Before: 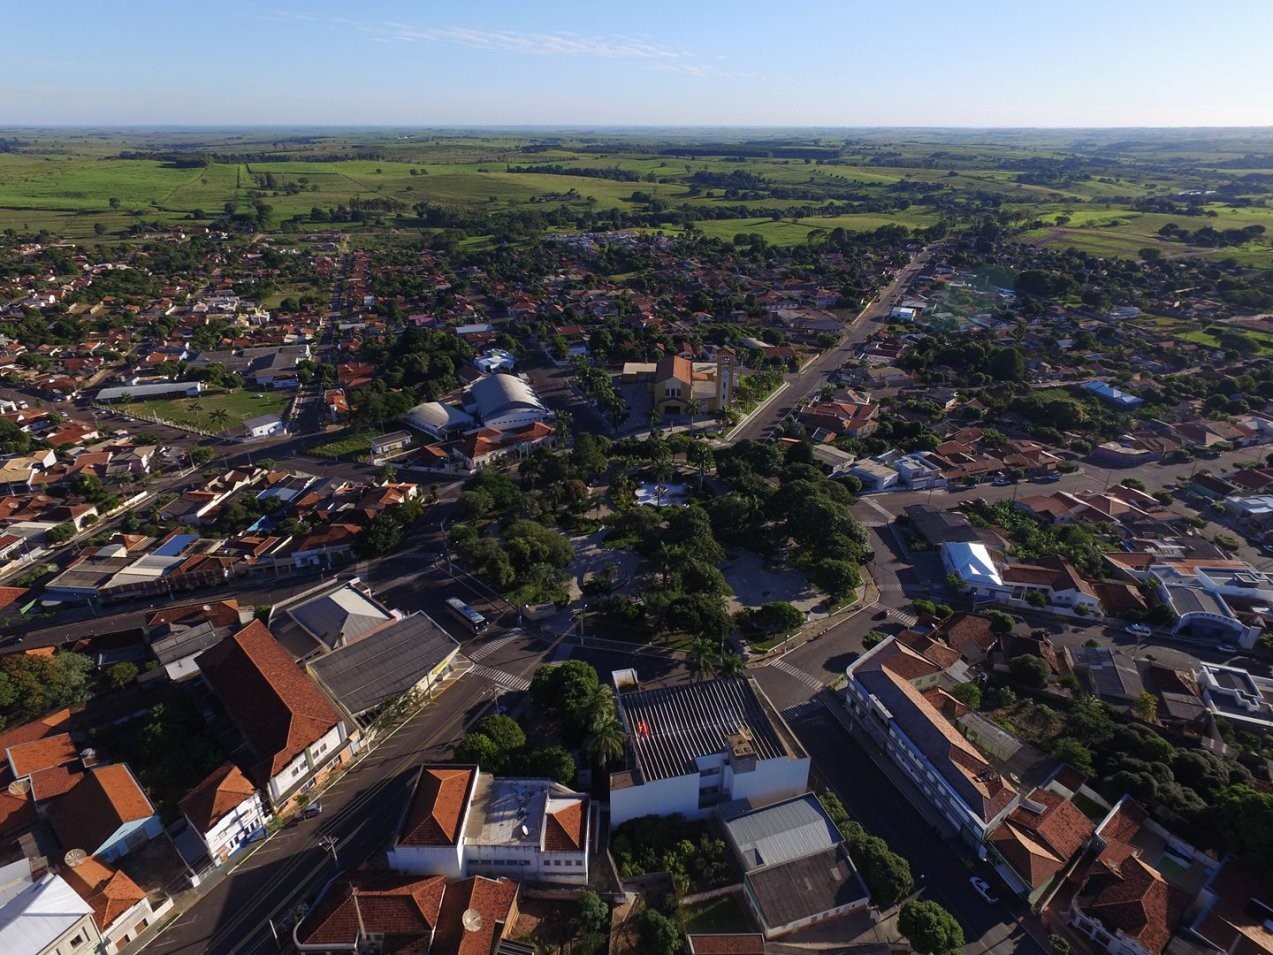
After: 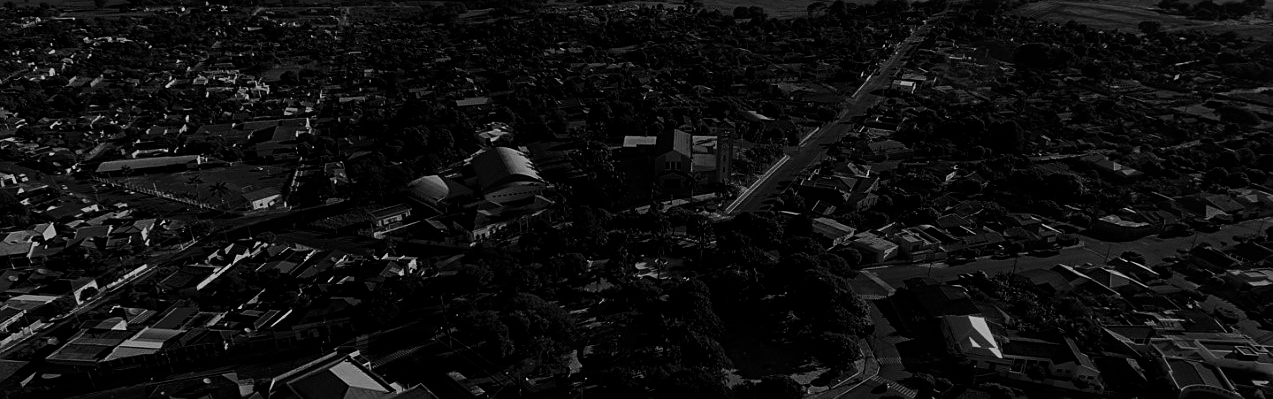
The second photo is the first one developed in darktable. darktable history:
crop and rotate: top 23.84%, bottom 34.294%
filmic rgb: black relative exposure -7.65 EV, white relative exposure 4.56 EV, hardness 3.61
sharpen: on, module defaults
contrast brightness saturation: contrast -0.03, brightness -0.59, saturation -1
